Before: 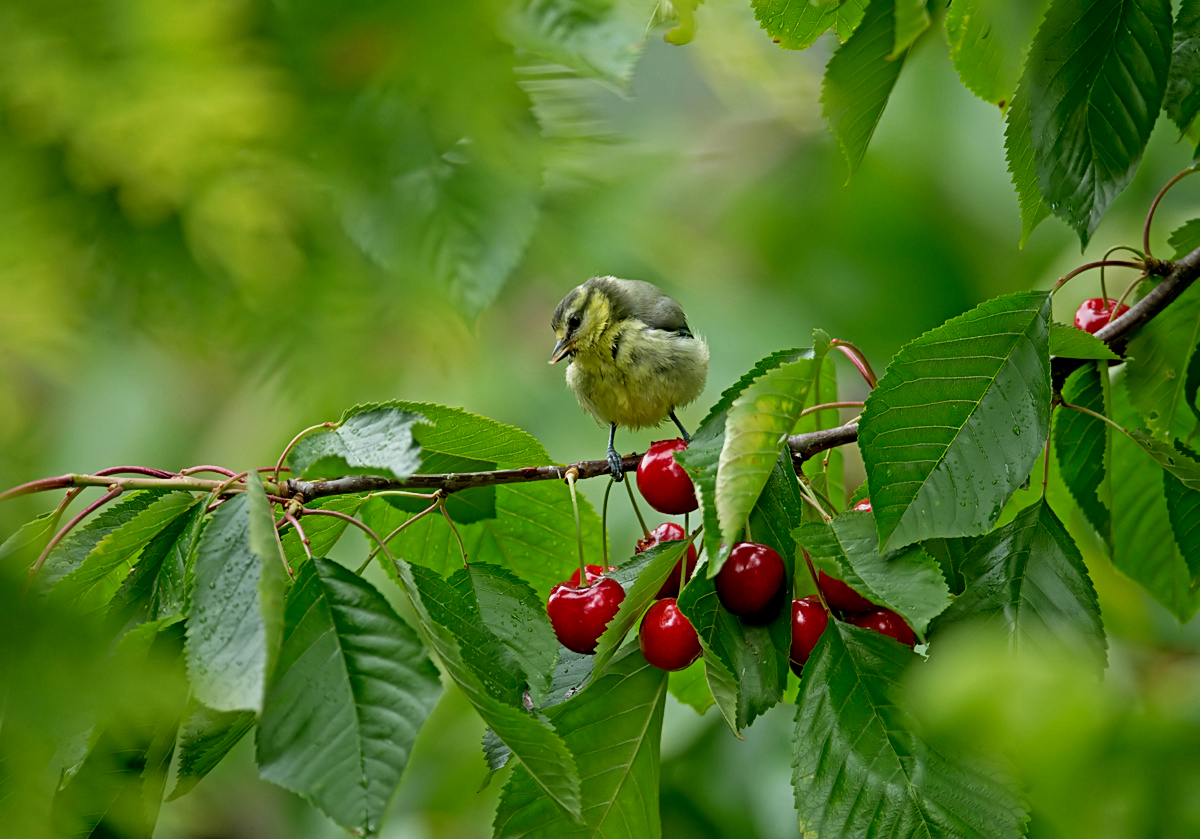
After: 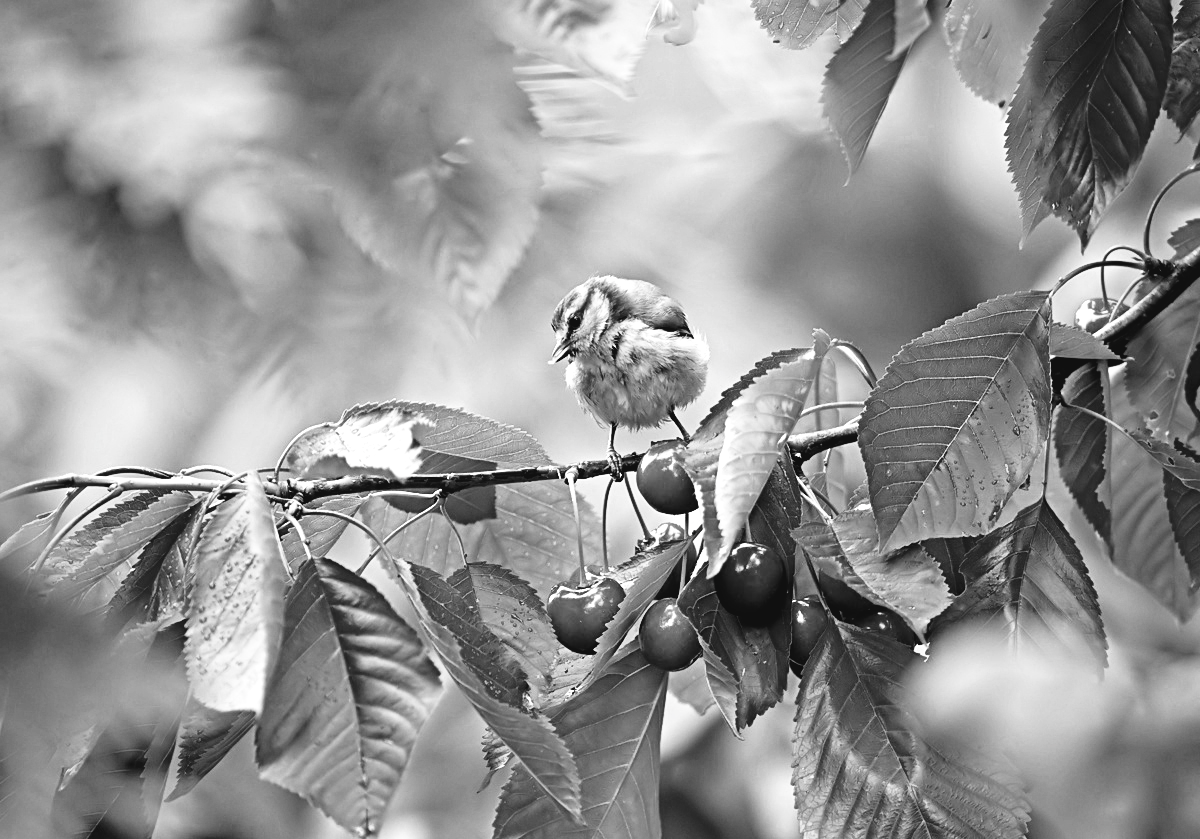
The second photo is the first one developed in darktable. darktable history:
color calibration: output gray [0.22, 0.42, 0.37, 0], gray › normalize channels true, illuminant same as pipeline (D50), adaptation XYZ, x 0.346, y 0.359, gamut compression 0
tone curve: curves: ch0 [(0, 0) (0.003, 0.047) (0.011, 0.047) (0.025, 0.049) (0.044, 0.051) (0.069, 0.055) (0.1, 0.066) (0.136, 0.089) (0.177, 0.12) (0.224, 0.155) (0.277, 0.205) (0.335, 0.281) (0.399, 0.37) (0.468, 0.47) (0.543, 0.574) (0.623, 0.687) (0.709, 0.801) (0.801, 0.89) (0.898, 0.963) (1, 1)], preserve colors none
exposure: black level correction 0, exposure 1.3 EV, compensate exposure bias true, compensate highlight preservation false
